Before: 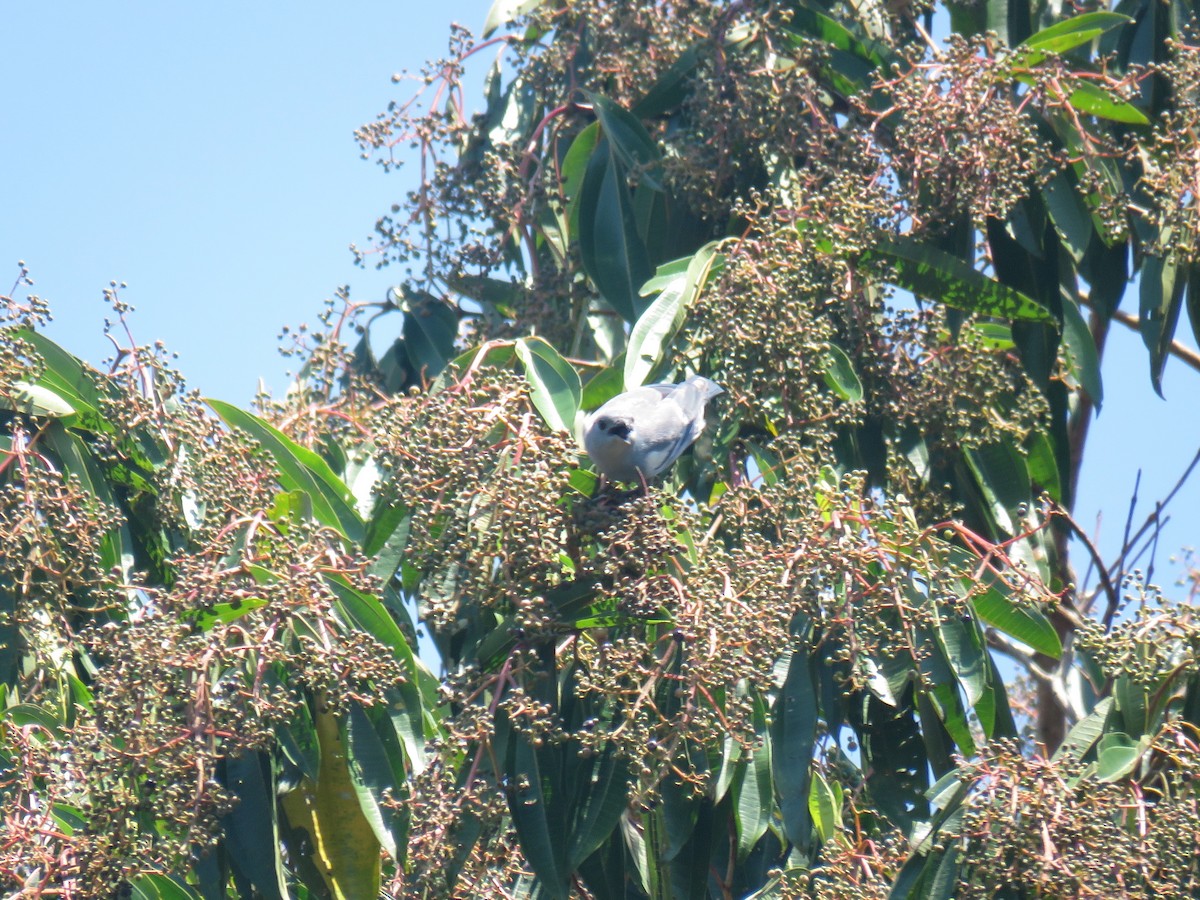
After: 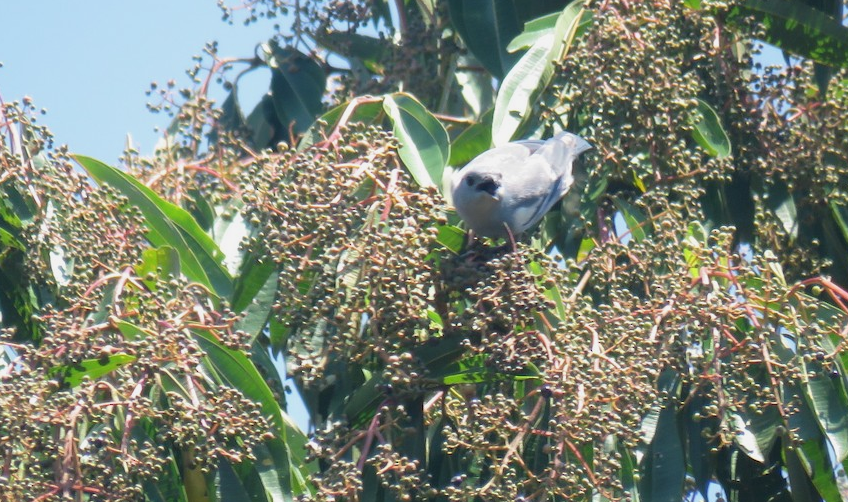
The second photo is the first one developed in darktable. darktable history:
crop: left 11.078%, top 27.113%, right 18.248%, bottom 17.018%
exposure: exposure -0.158 EV, compensate highlight preservation false
